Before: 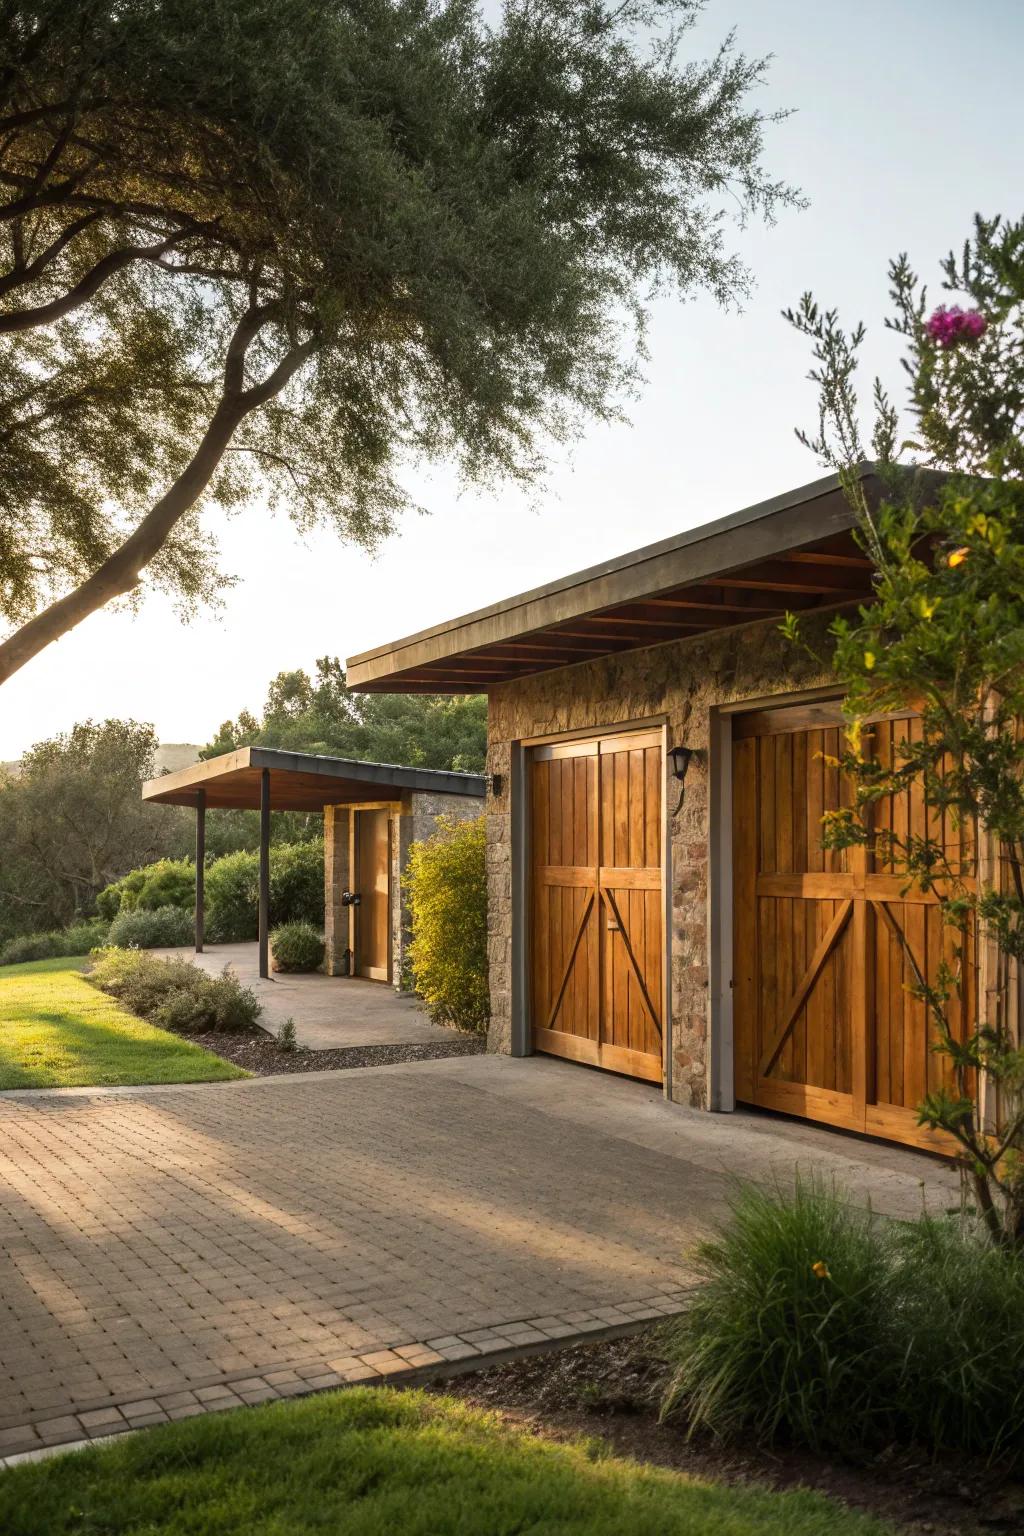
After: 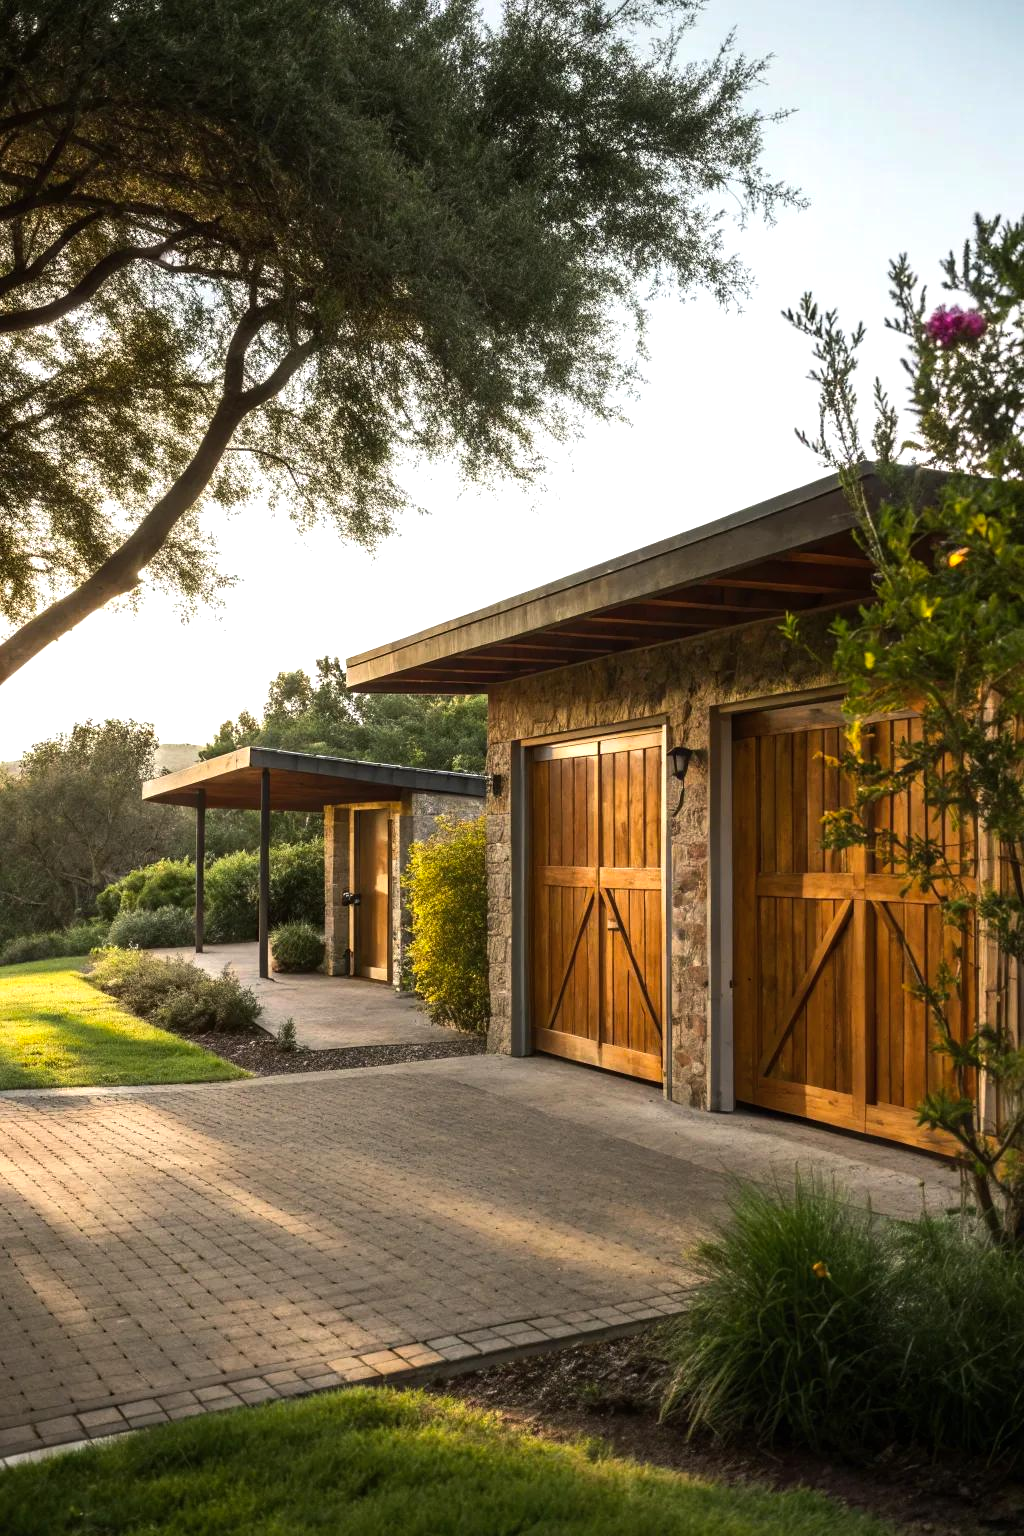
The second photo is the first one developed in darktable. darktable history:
color balance rgb: perceptual saturation grading › global saturation 0.629%, perceptual brilliance grading › global brilliance 15.023%, perceptual brilliance grading › shadows -35.435%, global vibrance 15.801%, saturation formula JzAzBz (2021)
